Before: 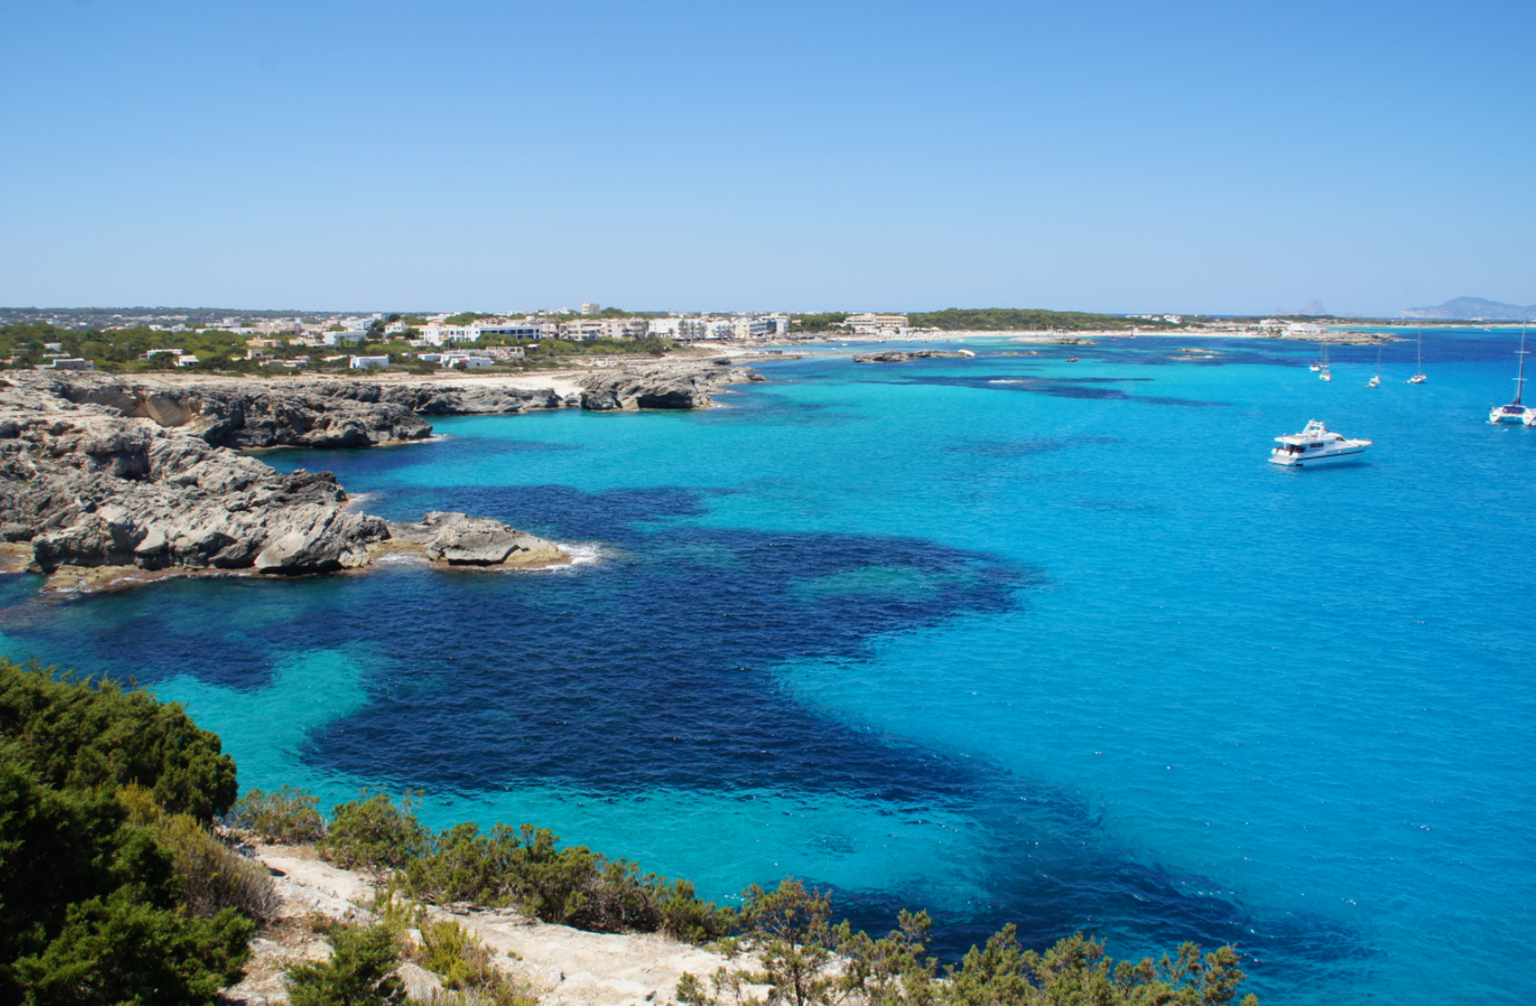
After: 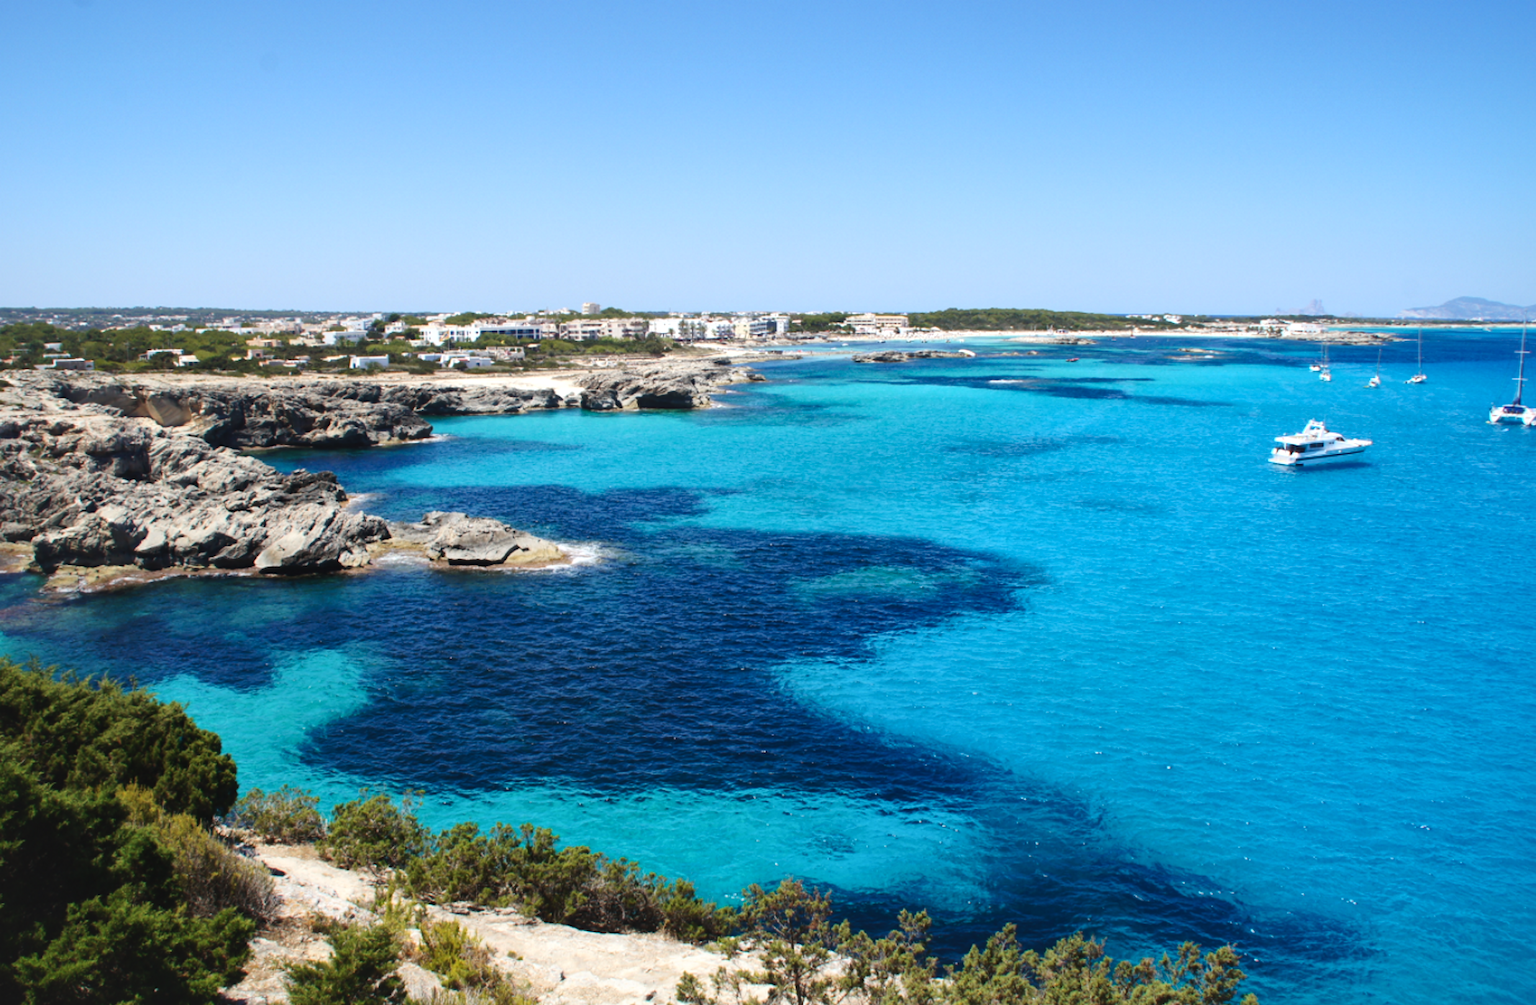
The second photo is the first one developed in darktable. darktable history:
contrast brightness saturation: contrast 0.147, brightness -0.011, saturation 0.105
exposure: black level correction -0.008, exposure 0.07 EV, compensate highlight preservation false
local contrast: mode bilateral grid, contrast 20, coarseness 100, detail 150%, midtone range 0.2
tone curve: curves: ch0 [(0, 0) (0.003, 0.022) (0.011, 0.027) (0.025, 0.038) (0.044, 0.056) (0.069, 0.081) (0.1, 0.11) (0.136, 0.145) (0.177, 0.185) (0.224, 0.229) (0.277, 0.278) (0.335, 0.335) (0.399, 0.399) (0.468, 0.468) (0.543, 0.543) (0.623, 0.623) (0.709, 0.705) (0.801, 0.793) (0.898, 0.887) (1, 1)], preserve colors none
